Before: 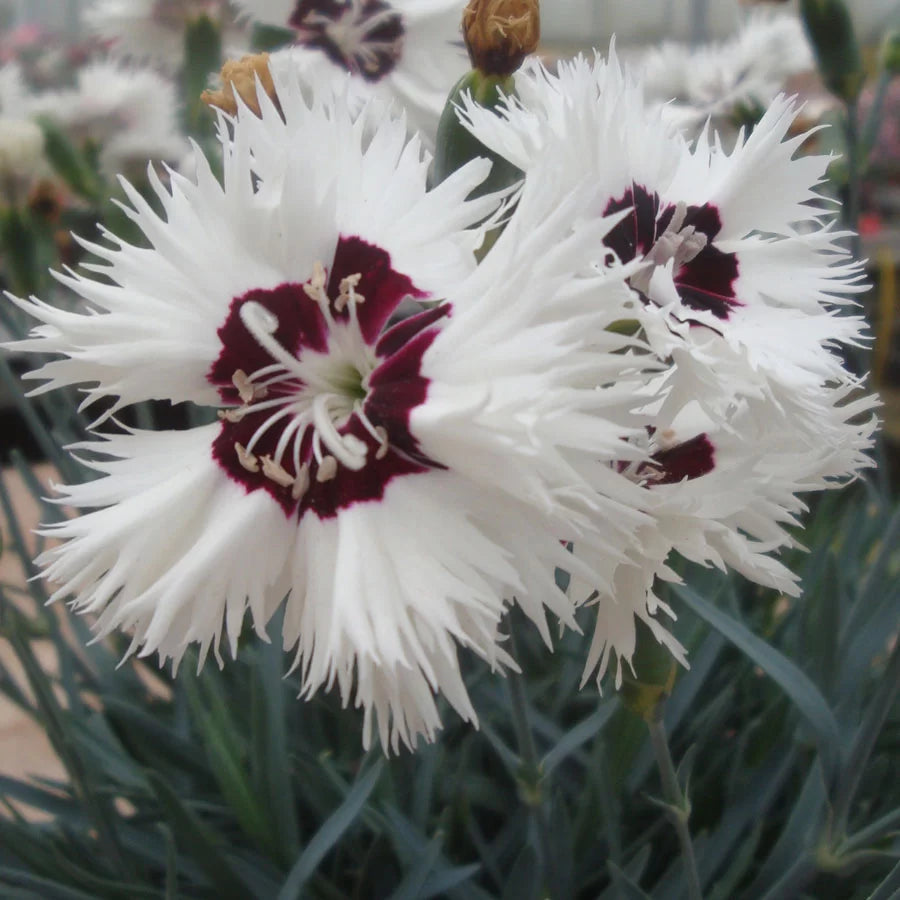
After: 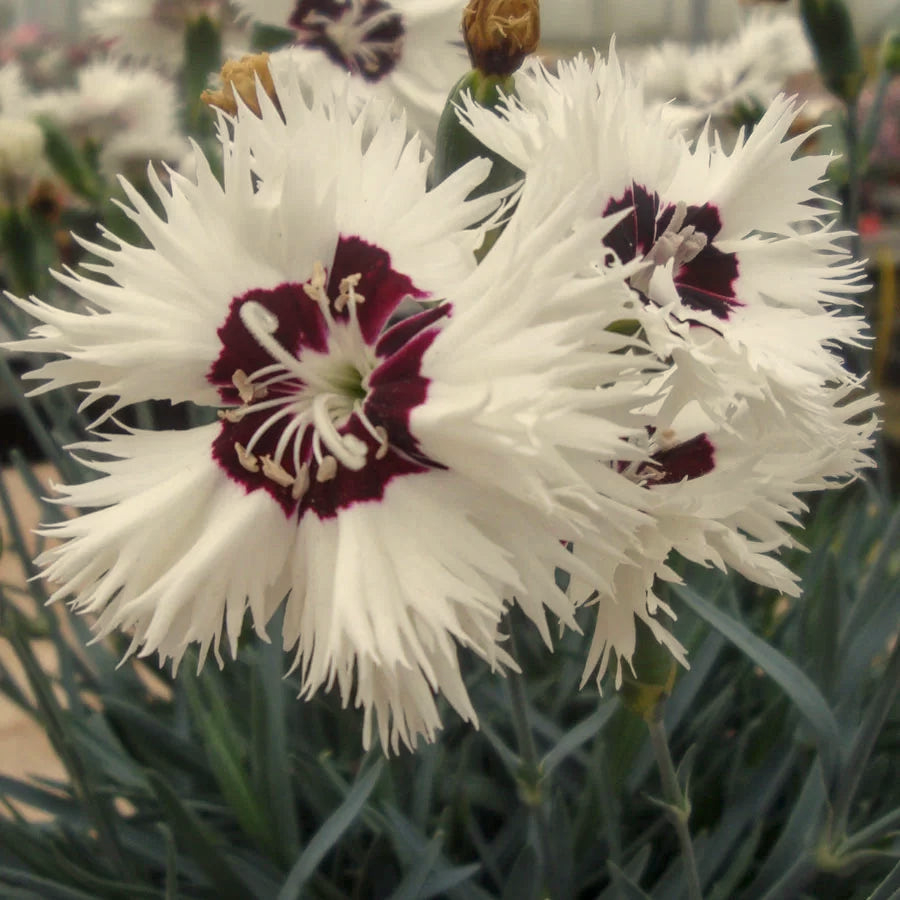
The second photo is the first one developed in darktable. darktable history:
color correction: highlights a* 1.28, highlights b* 17.22
local contrast: on, module defaults
